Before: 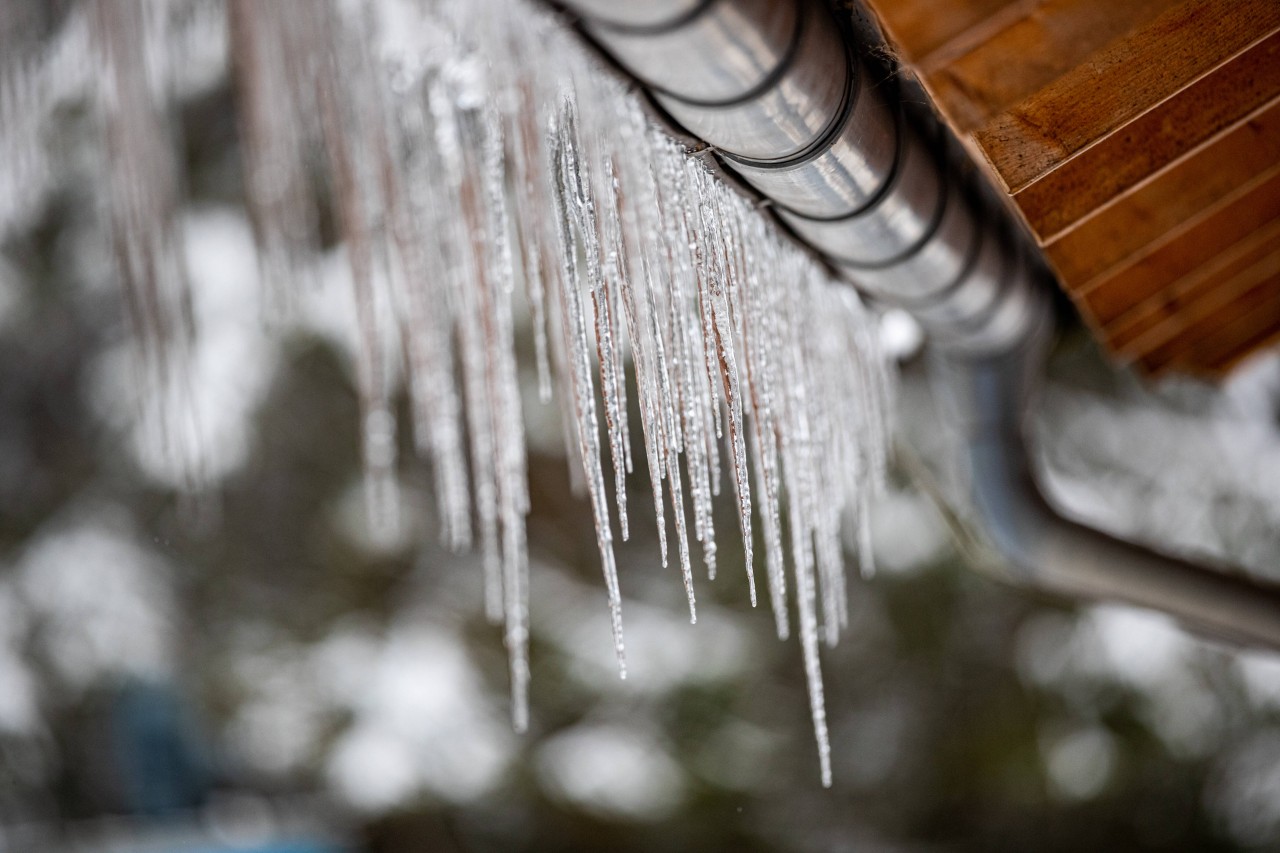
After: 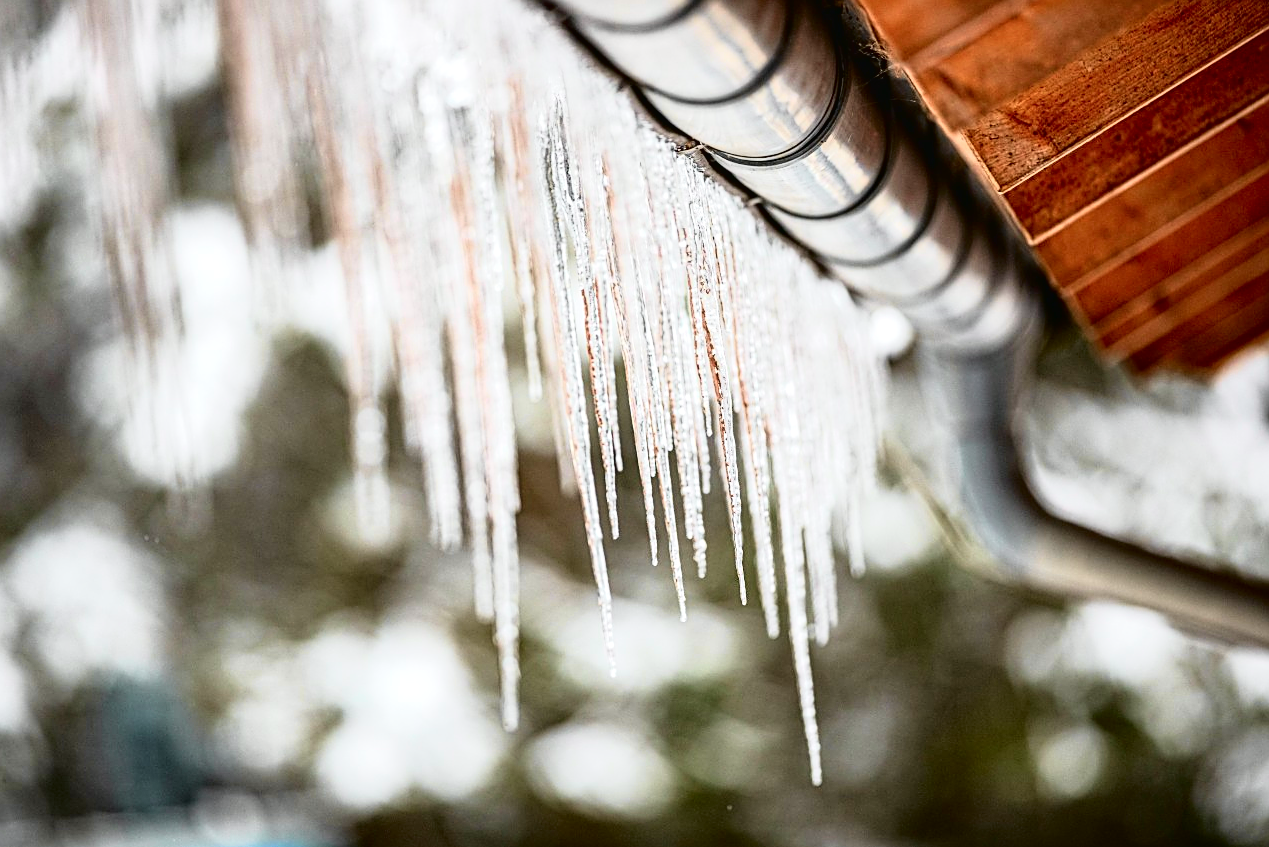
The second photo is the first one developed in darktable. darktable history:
crop and rotate: left 0.82%, top 0.275%, bottom 0.418%
local contrast: highlights 62%, shadows 104%, detail 106%, midtone range 0.531
sharpen: on, module defaults
tone curve: curves: ch0 [(0.003, 0.032) (0.037, 0.037) (0.149, 0.117) (0.297, 0.318) (0.41, 0.48) (0.541, 0.649) (0.722, 0.857) (0.875, 0.946) (1, 0.98)]; ch1 [(0, 0) (0.305, 0.325) (0.453, 0.437) (0.482, 0.474) (0.501, 0.498) (0.506, 0.503) (0.559, 0.576) (0.6, 0.635) (0.656, 0.707) (1, 1)]; ch2 [(0, 0) (0.323, 0.277) (0.408, 0.399) (0.45, 0.48) (0.499, 0.502) (0.515, 0.532) (0.573, 0.602) (0.653, 0.675) (0.75, 0.756) (1, 1)], color space Lab, independent channels, preserve colors none
exposure: exposure 0.63 EV, compensate highlight preservation false
